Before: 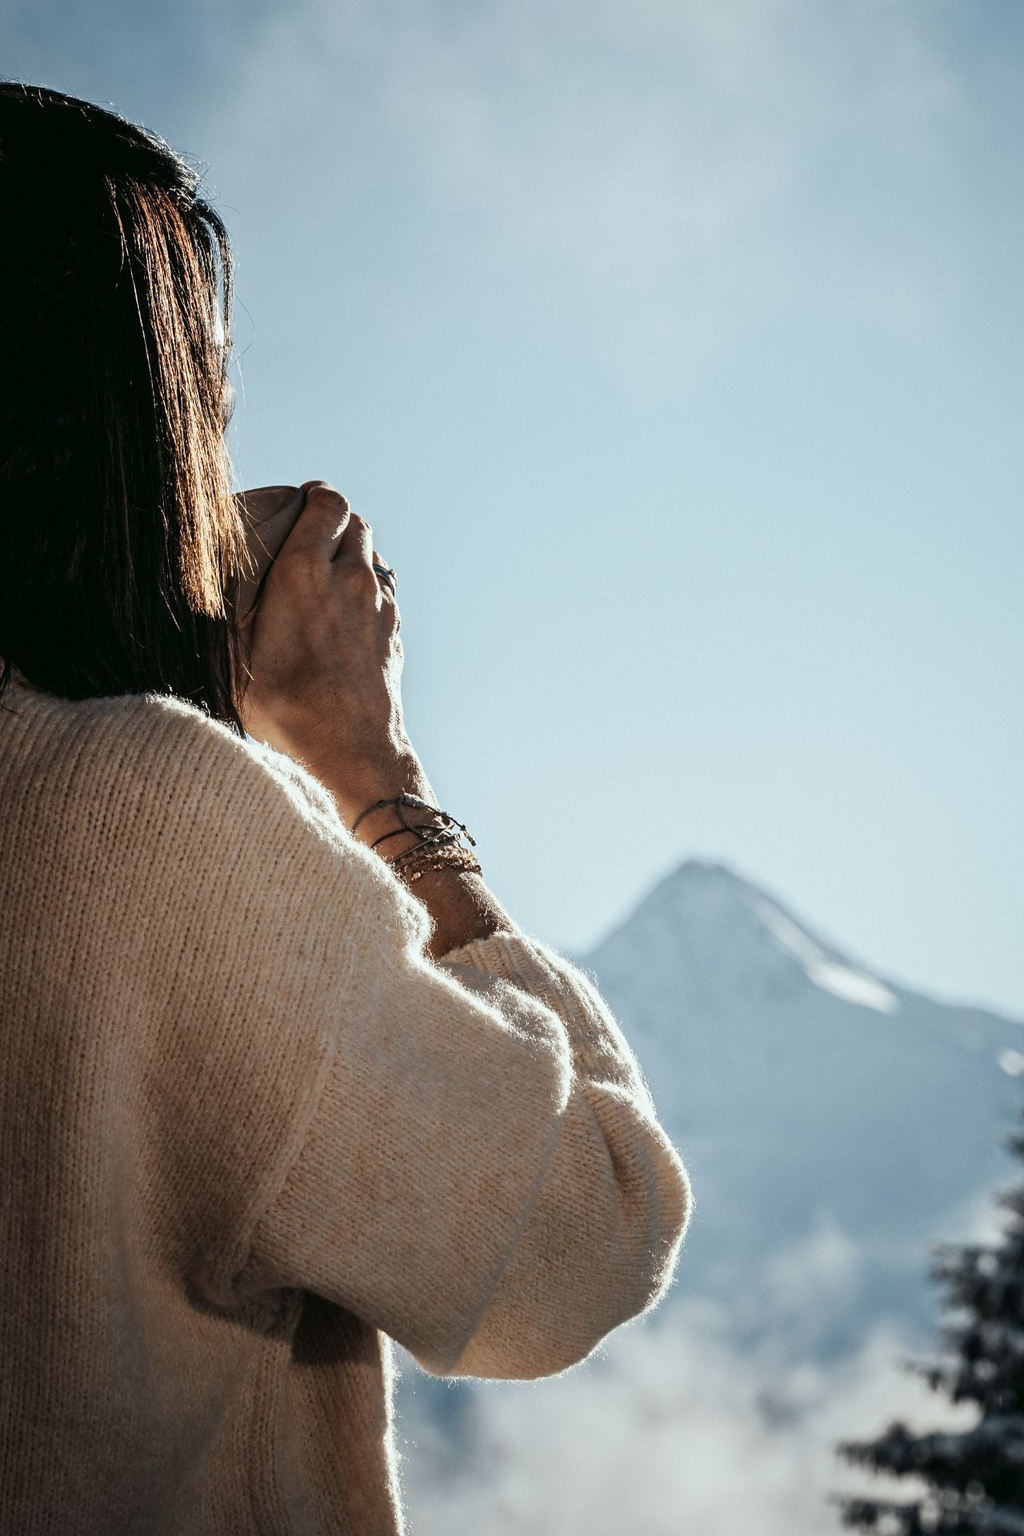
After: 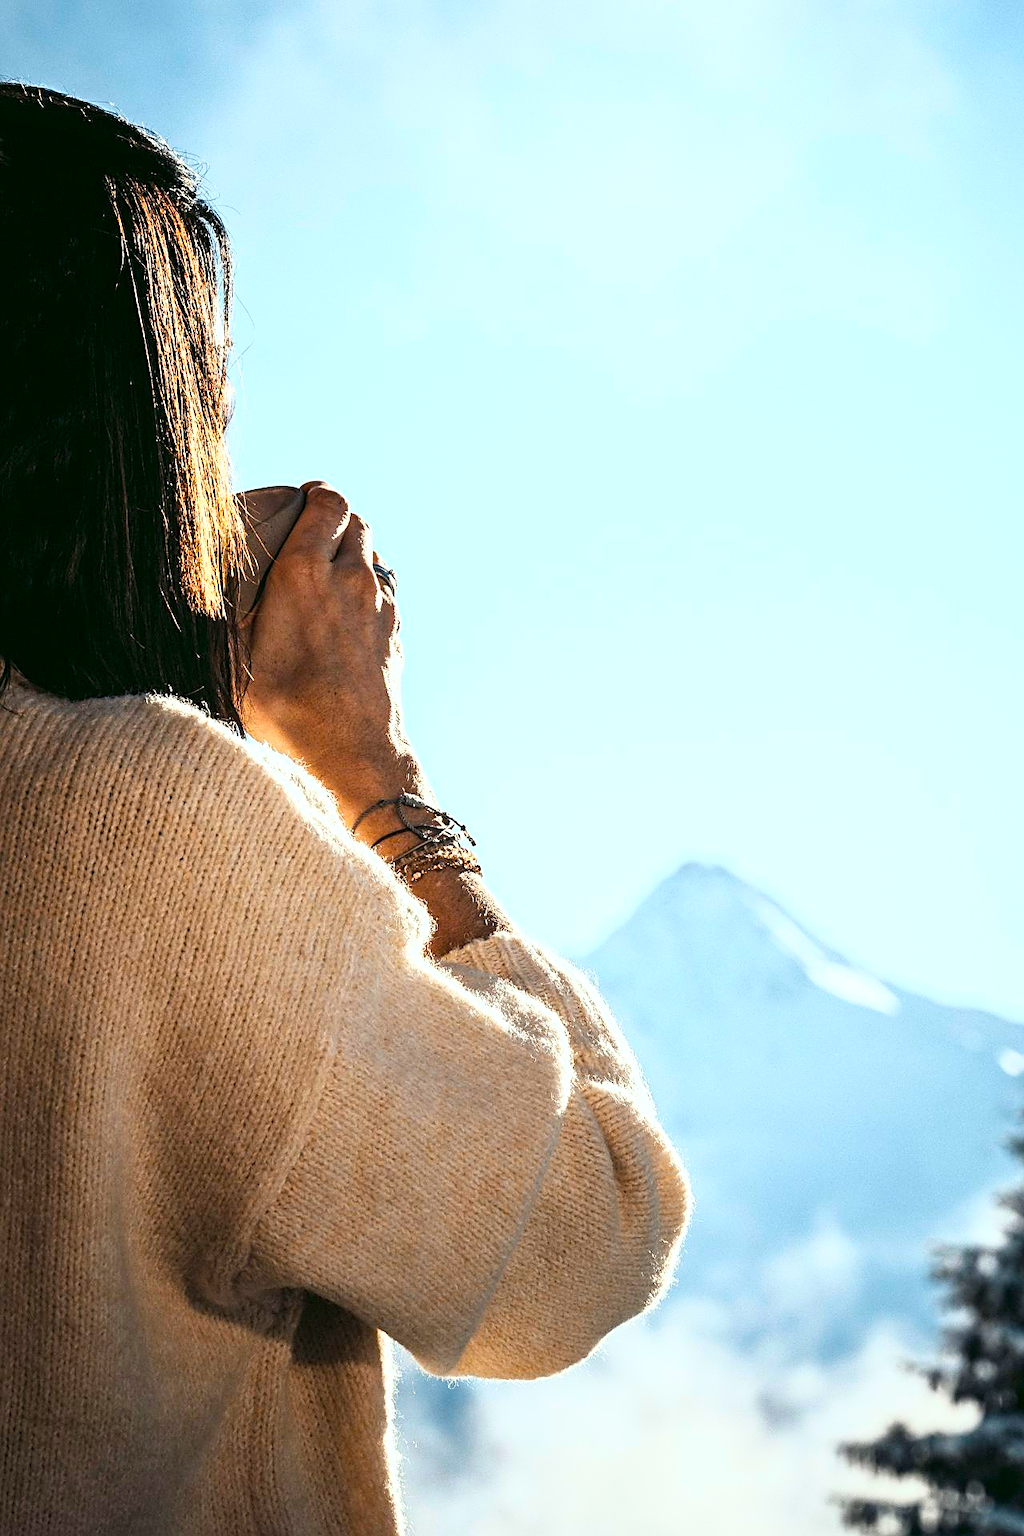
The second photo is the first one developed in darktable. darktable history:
sharpen: on, module defaults
color balance rgb: perceptual saturation grading › global saturation 36%, perceptual brilliance grading › global brilliance 10%, global vibrance 20%
base curve: curves: ch0 [(0, 0) (0.557, 0.834) (1, 1)]
